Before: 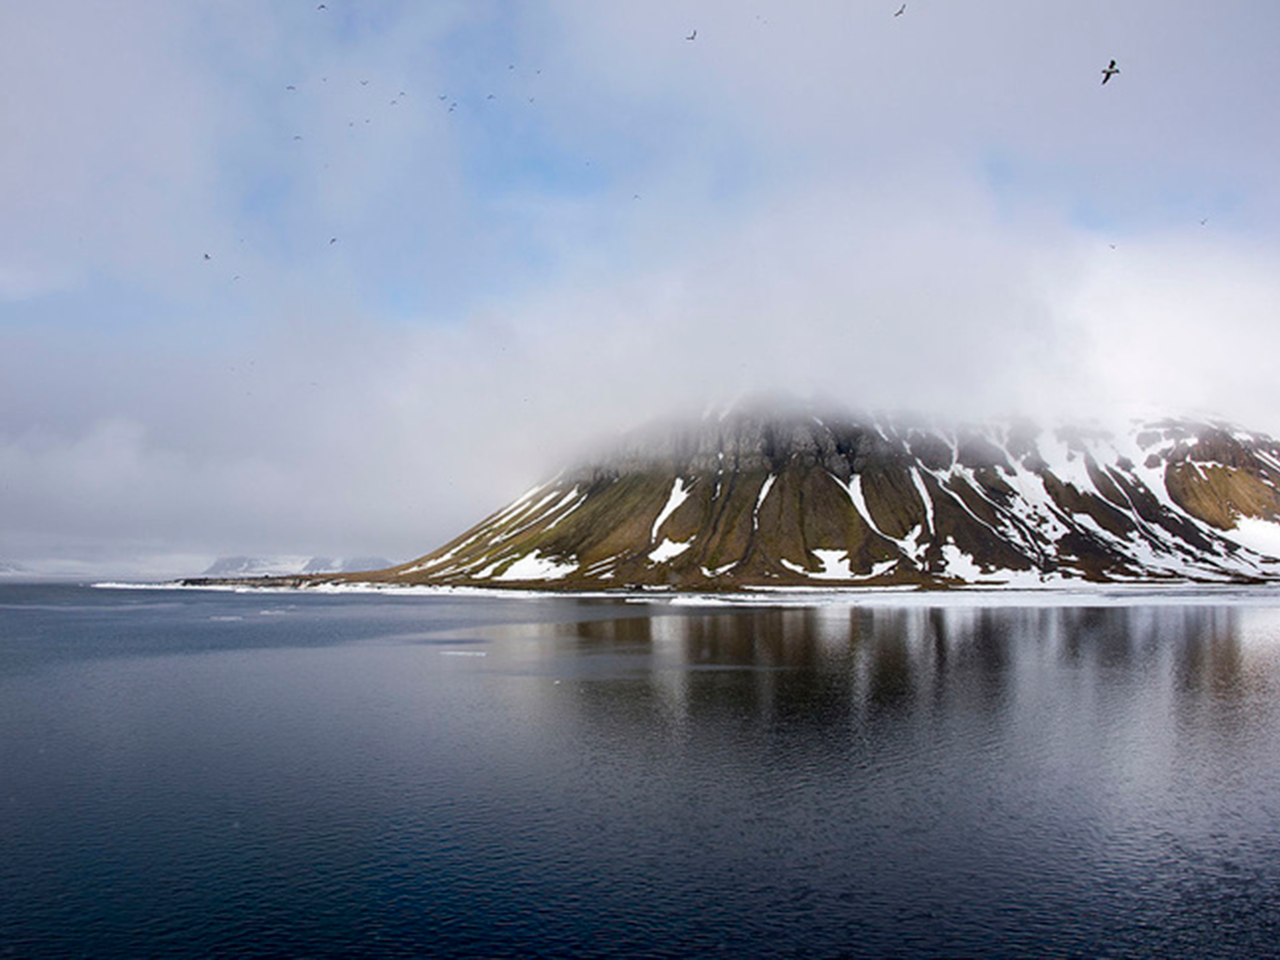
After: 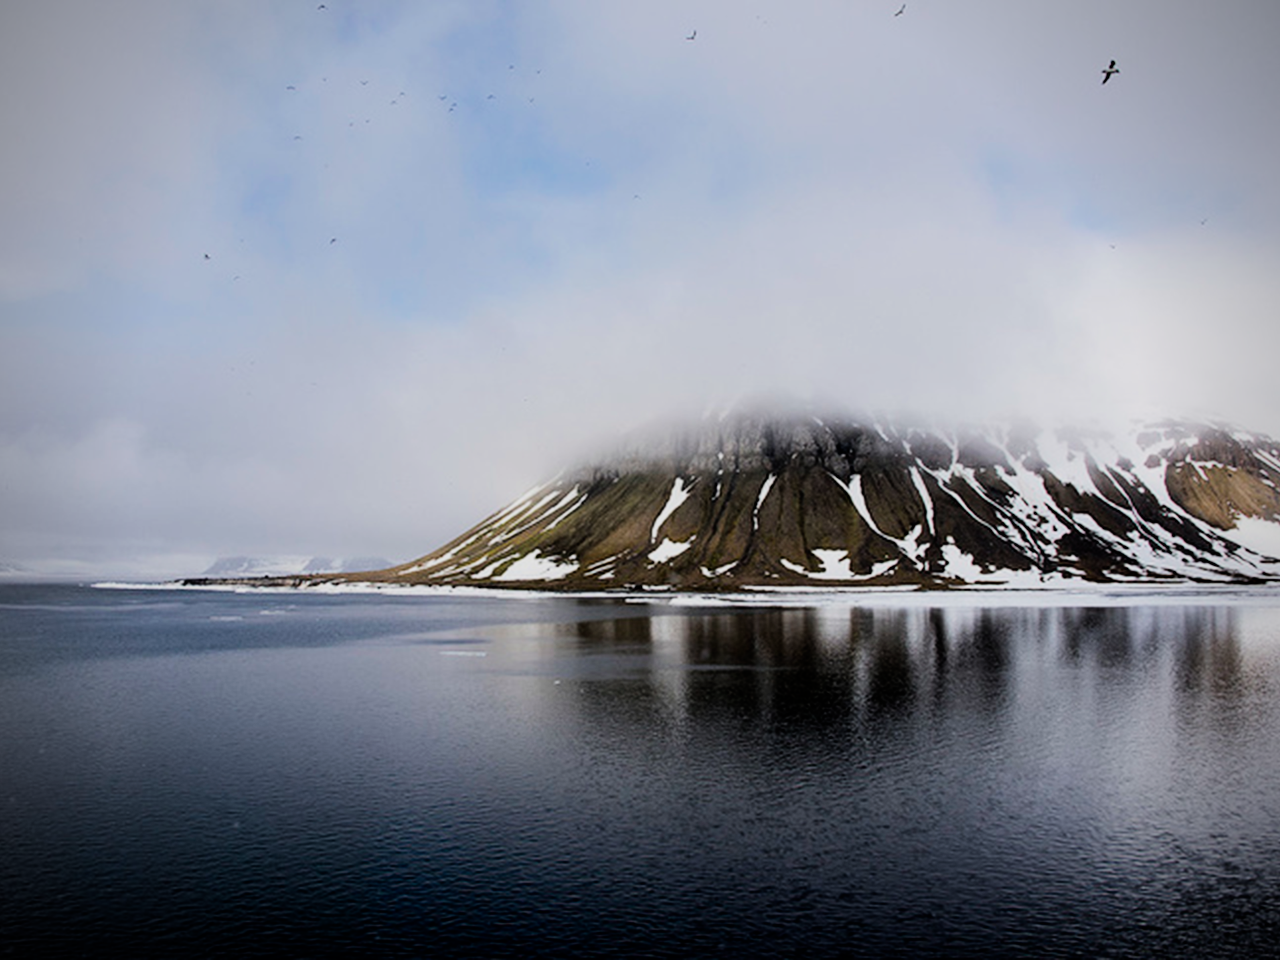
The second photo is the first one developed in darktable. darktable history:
vignetting: on, module defaults
filmic rgb: black relative exposure -7.5 EV, white relative exposure 4.99 EV, hardness 3.33, contrast 1.3
